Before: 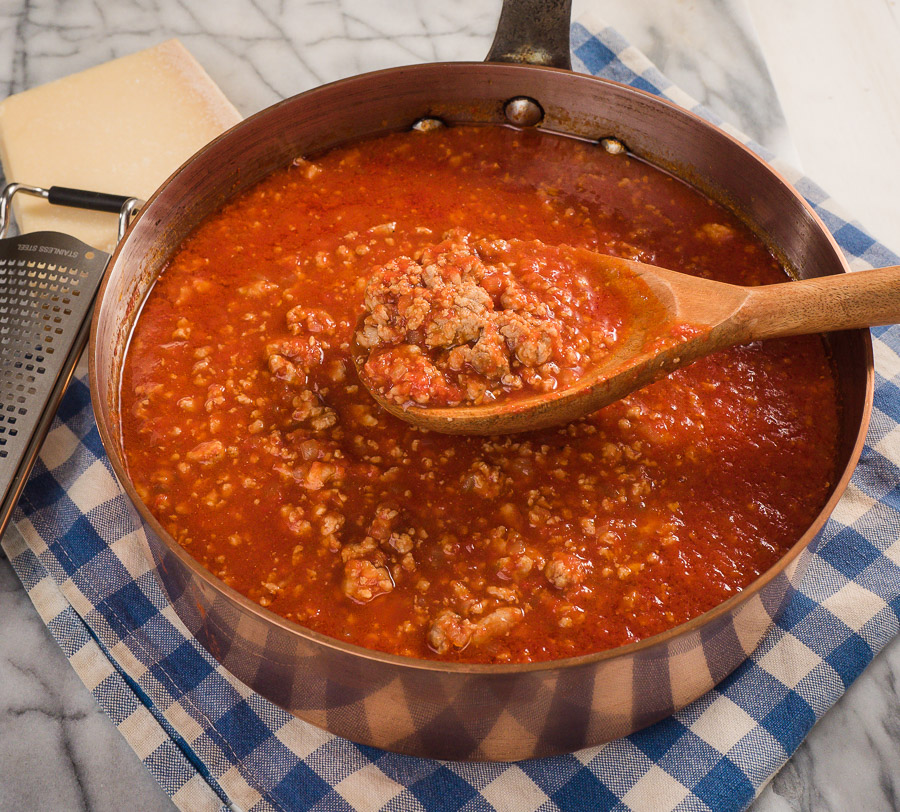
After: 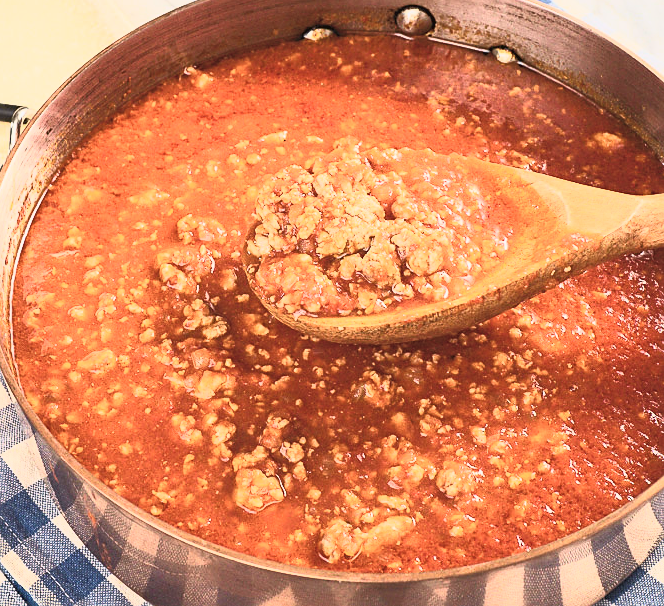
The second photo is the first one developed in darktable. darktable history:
contrast brightness saturation: contrast 0.387, brightness 0.544
sharpen: on, module defaults
crop and rotate: left 12.156%, top 11.432%, right 14.021%, bottom 13.84%
tone curve: curves: ch0 [(0, 0.038) (0.193, 0.212) (0.461, 0.502) (0.629, 0.731) (0.838, 0.916) (1, 0.967)]; ch1 [(0, 0) (0.35, 0.356) (0.45, 0.453) (0.504, 0.503) (0.532, 0.524) (0.558, 0.559) (0.735, 0.762) (1, 1)]; ch2 [(0, 0) (0.281, 0.266) (0.456, 0.469) (0.5, 0.5) (0.533, 0.545) (0.606, 0.607) (0.646, 0.654) (1, 1)], color space Lab, independent channels, preserve colors none
